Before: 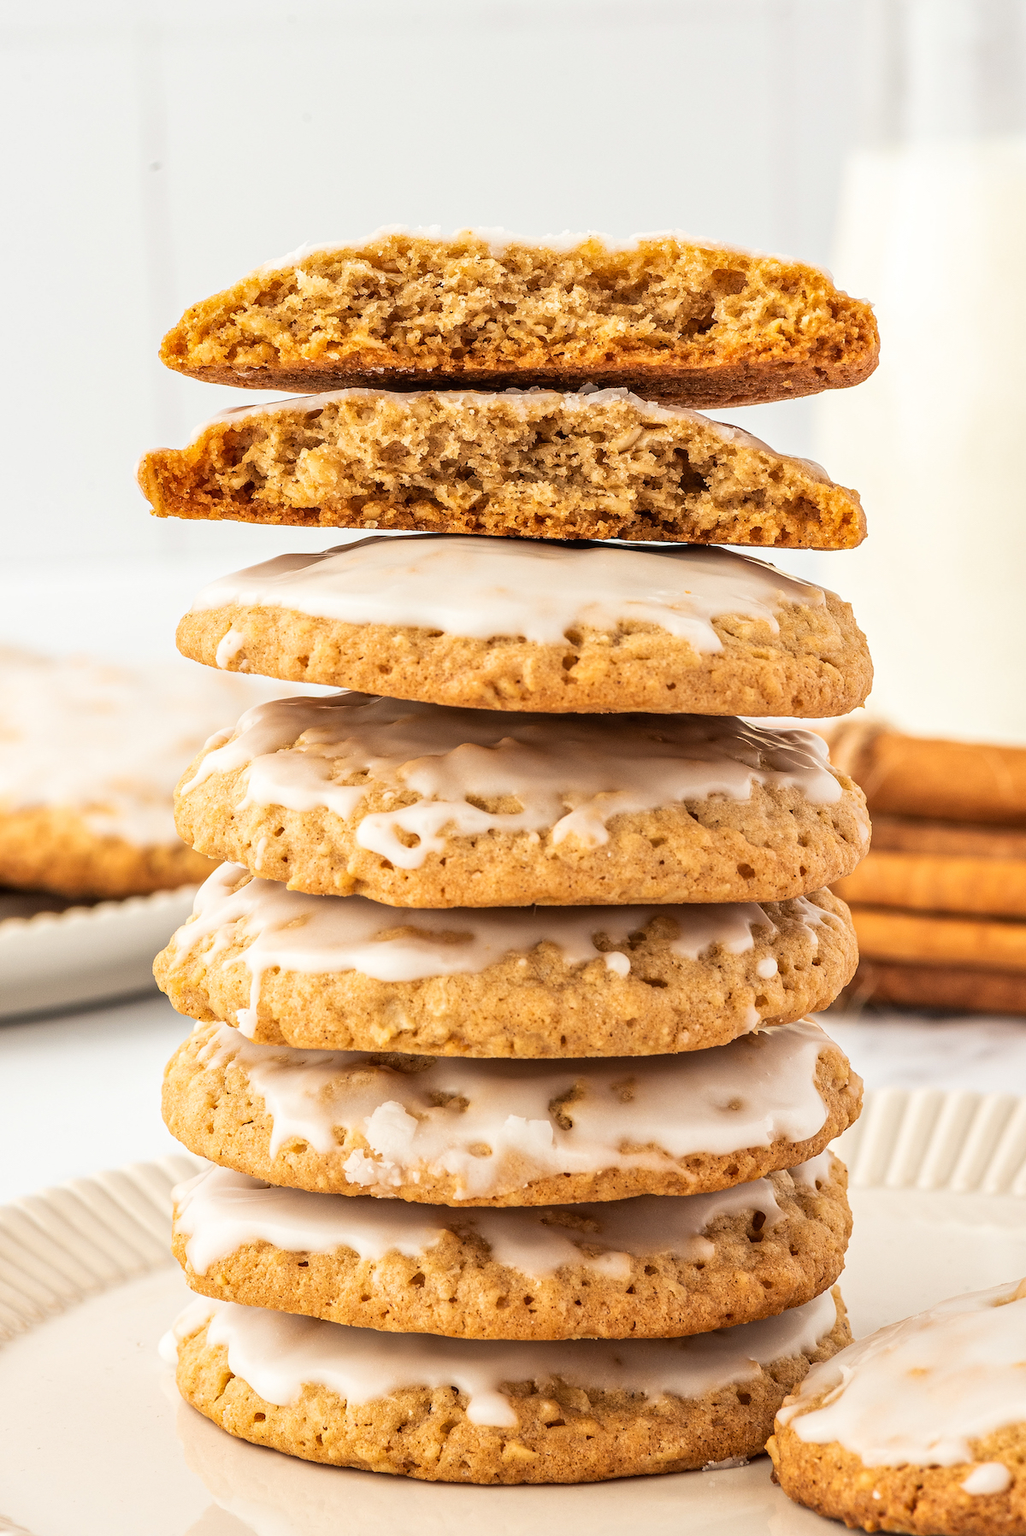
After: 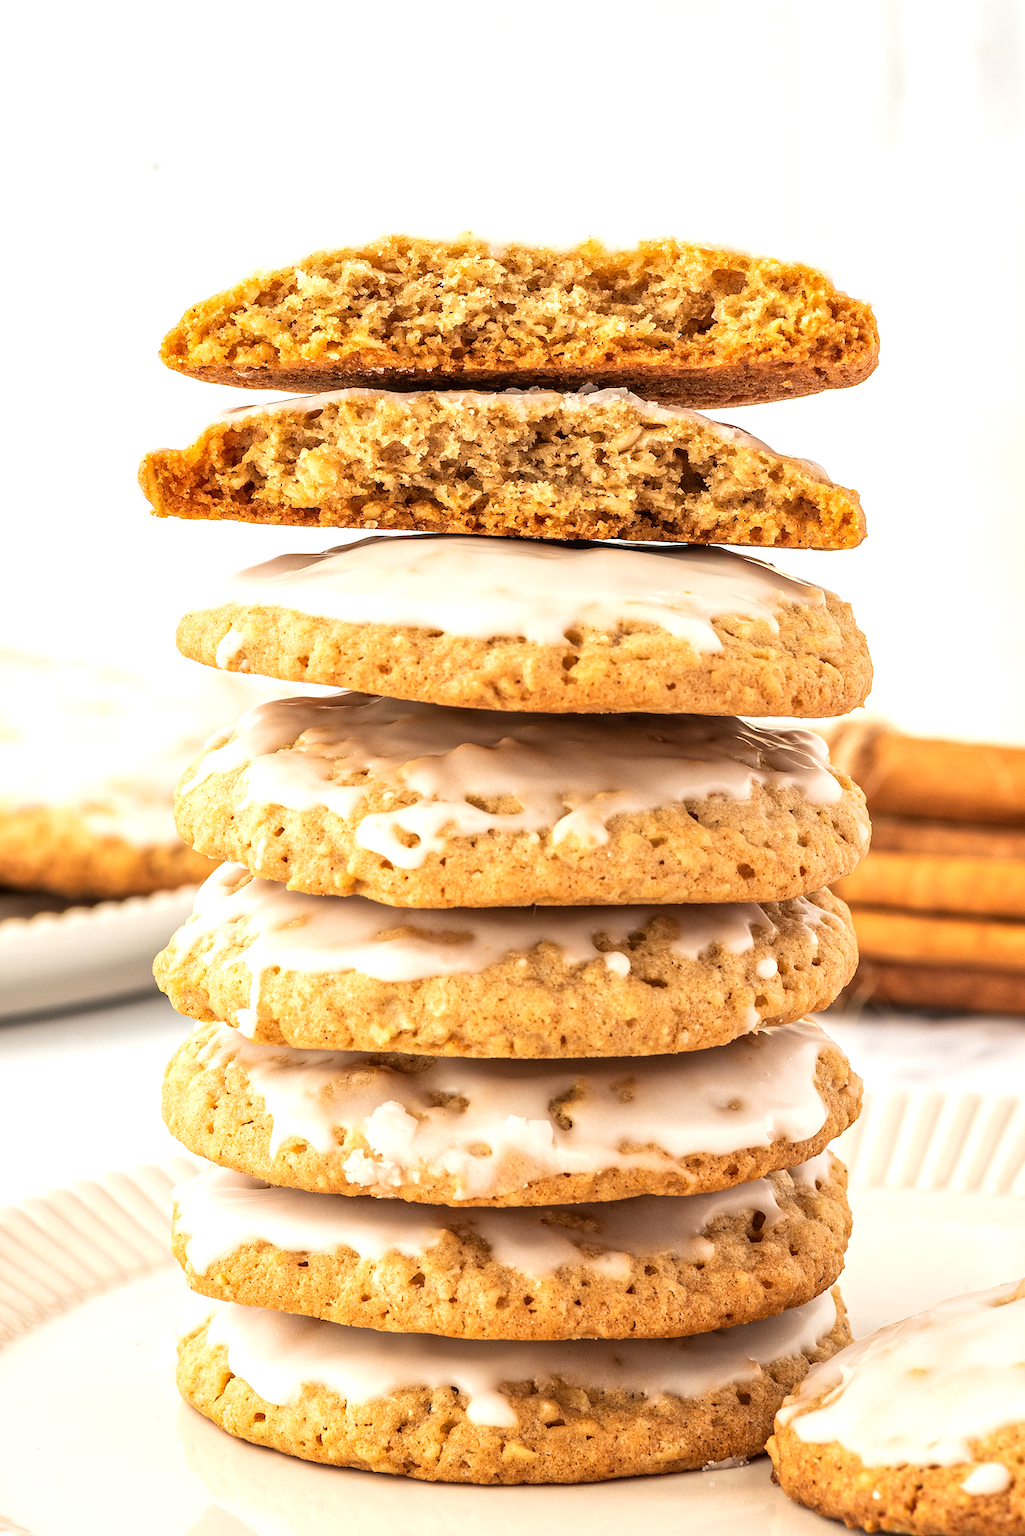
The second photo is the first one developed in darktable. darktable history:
exposure: exposure 0.371 EV, compensate exposure bias true, compensate highlight preservation false
